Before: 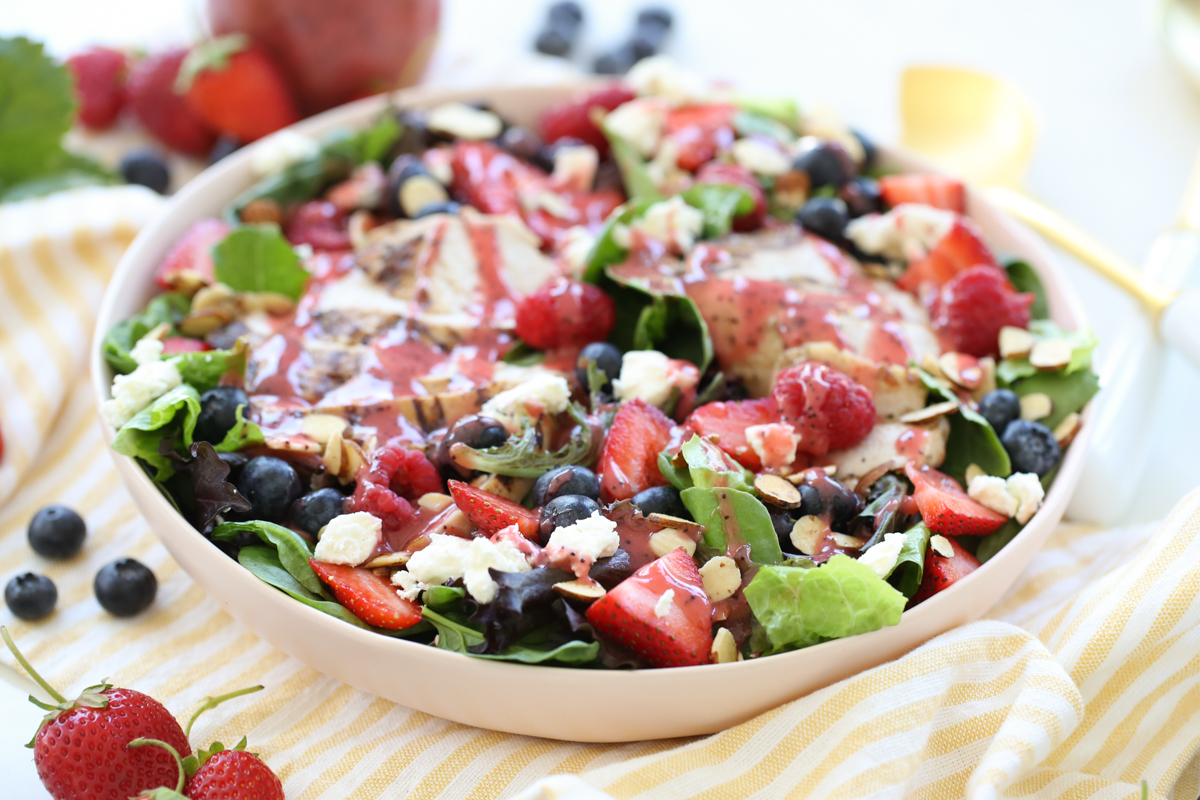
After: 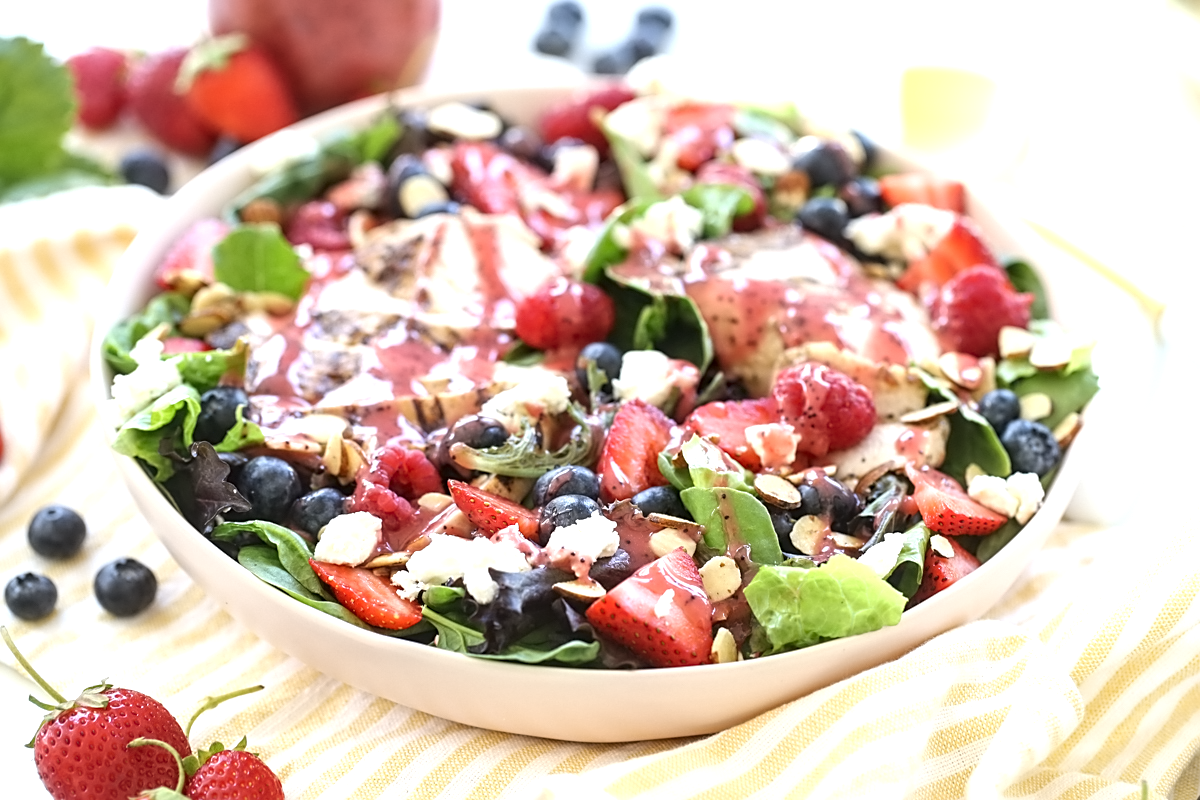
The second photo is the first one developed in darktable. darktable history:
local contrast: on, module defaults
sharpen: on, module defaults
contrast equalizer: y [[0.5 ×6], [0.5 ×6], [0.5 ×6], [0 ×6], [0, 0.039, 0.251, 0.29, 0.293, 0.292]]
exposure: black level correction 0, exposure 0.5 EV, compensate highlight preservation false
